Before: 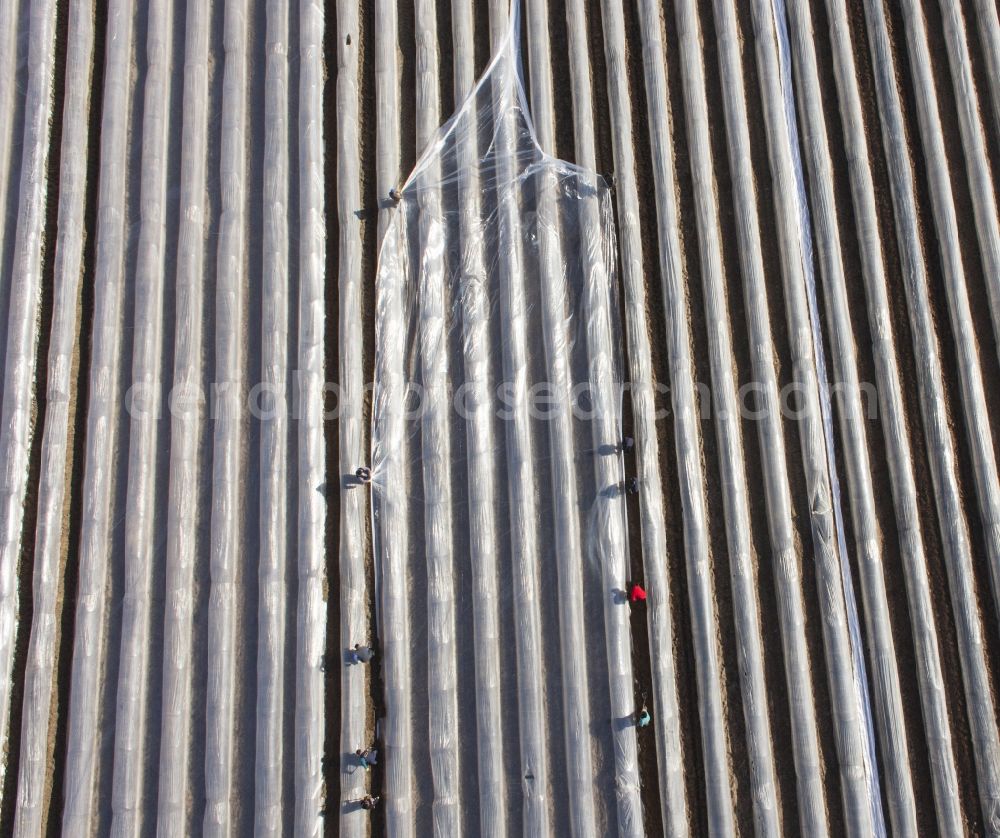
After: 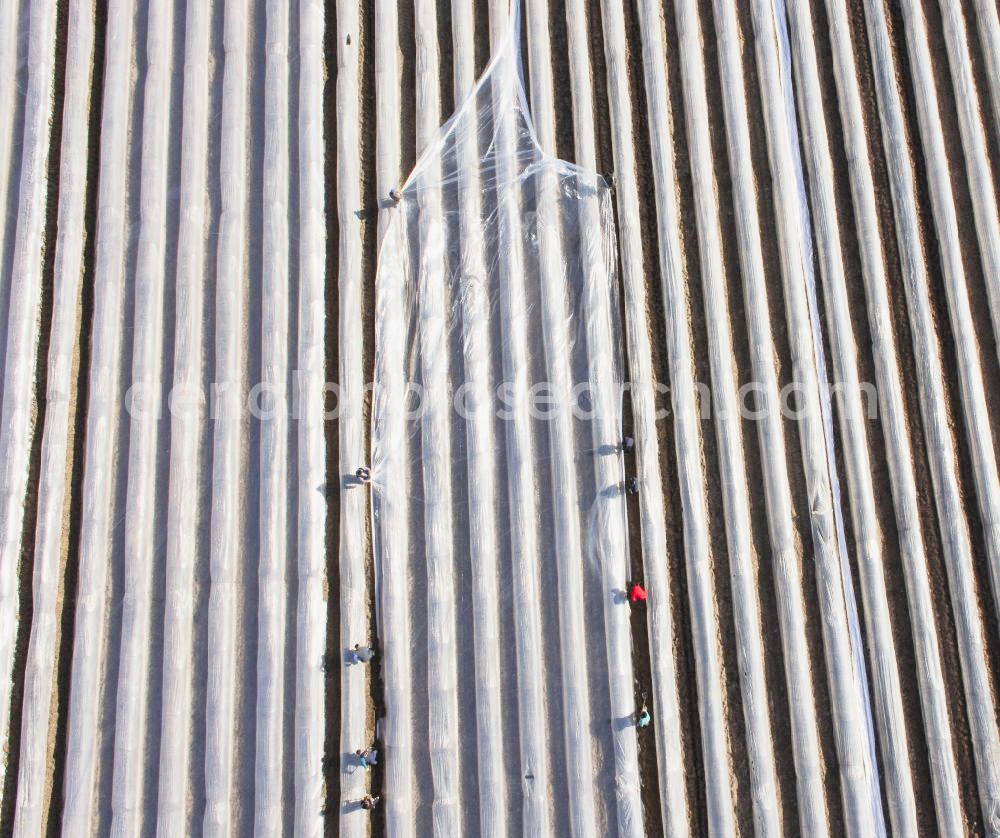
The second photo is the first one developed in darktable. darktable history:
filmic rgb: black relative exposure -6.68 EV, white relative exposure 4.56 EV, hardness 3.25
shadows and highlights: shadows 20.91, highlights -35.45, soften with gaussian
exposure: black level correction 0, exposure 1.4 EV, compensate highlight preservation false
